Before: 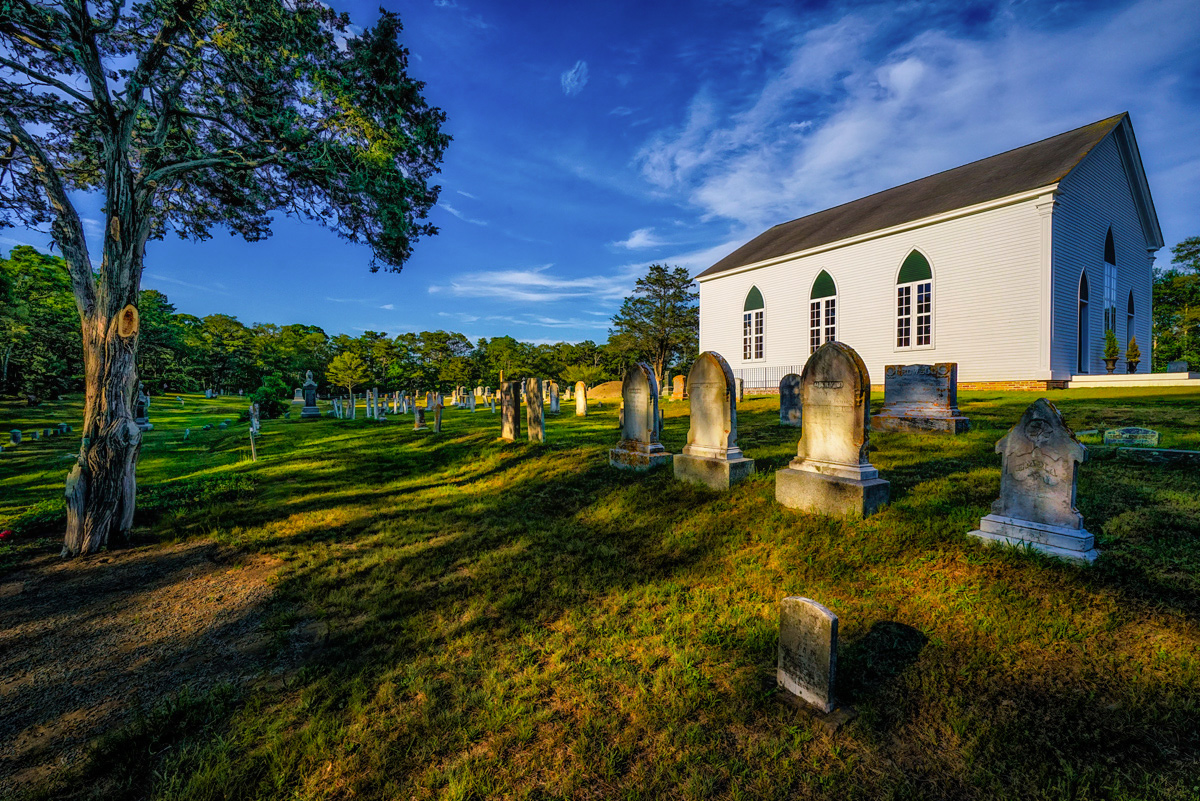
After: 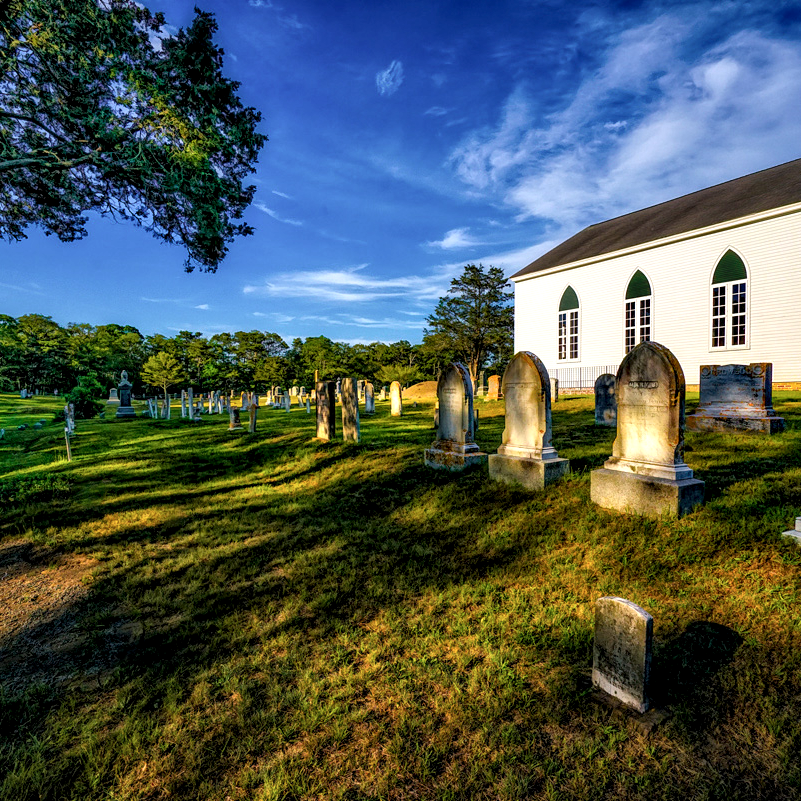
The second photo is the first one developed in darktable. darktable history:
local contrast: highlights 151%, shadows 137%, detail 139%, midtone range 0.259
crop: left 15.431%, right 17.795%
